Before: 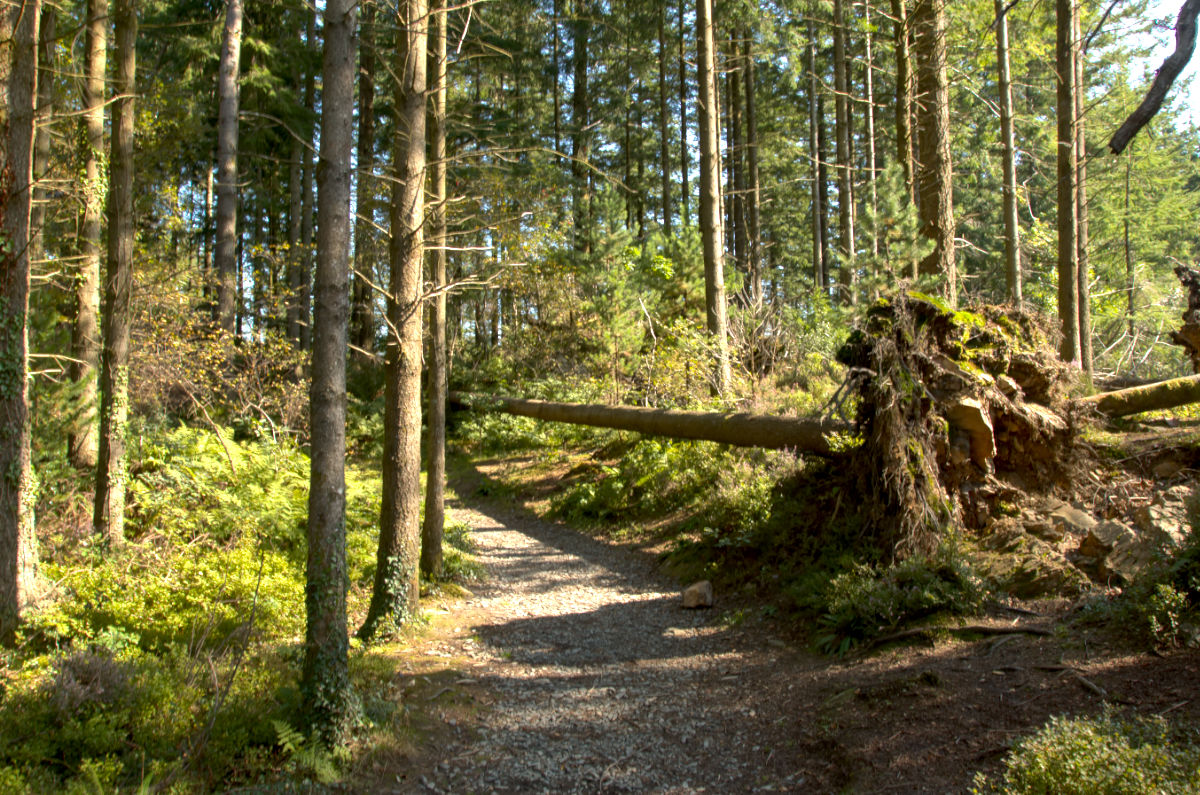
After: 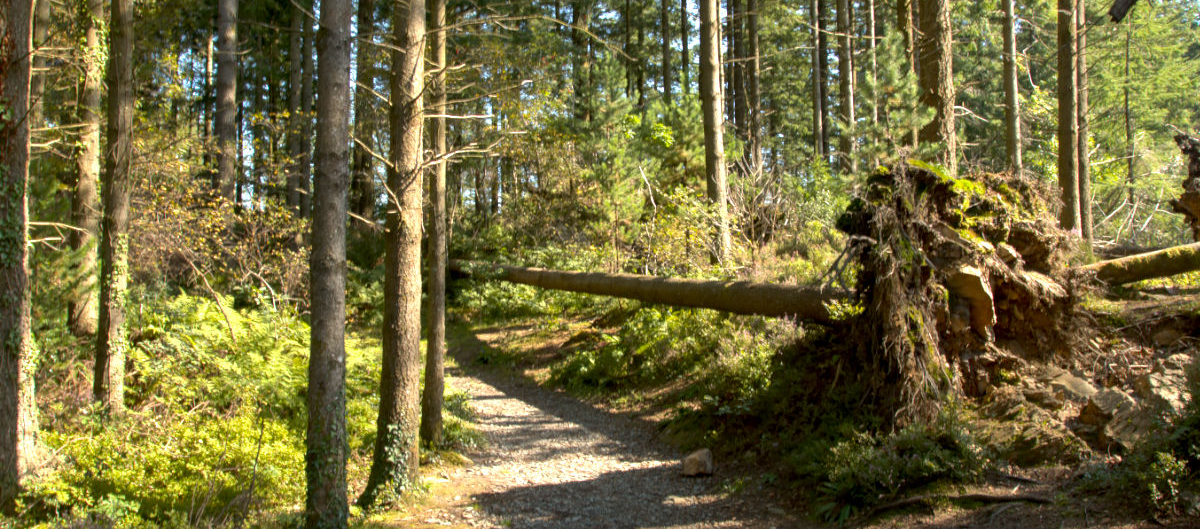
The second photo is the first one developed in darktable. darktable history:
crop: top 16.635%, bottom 16.703%
